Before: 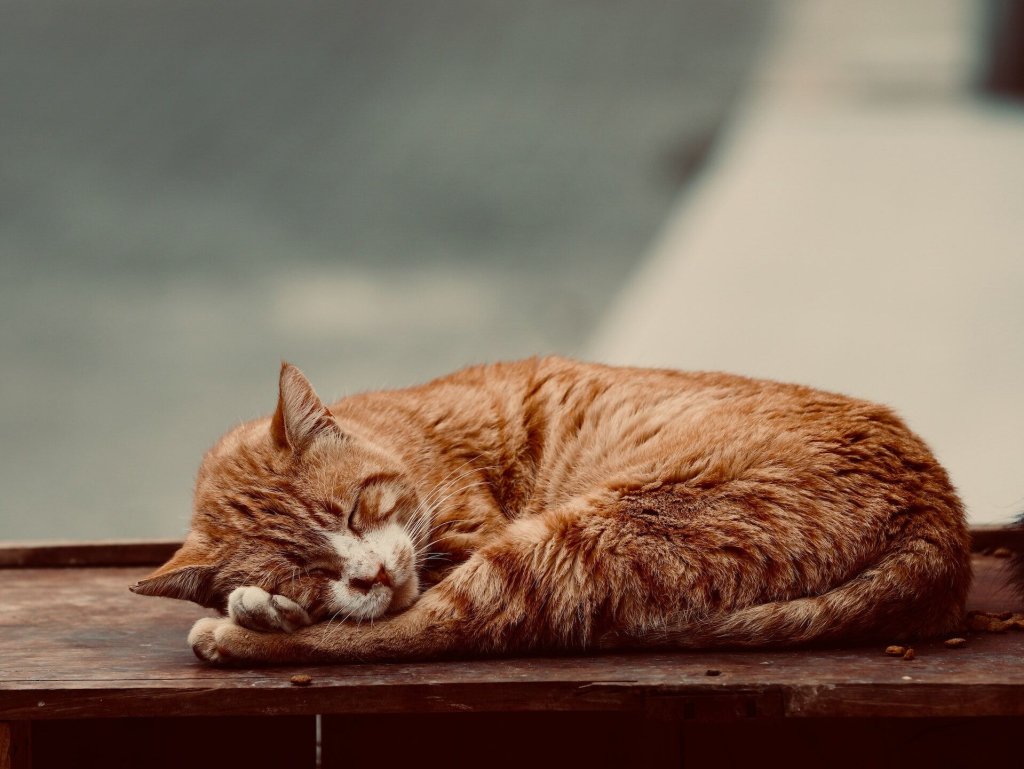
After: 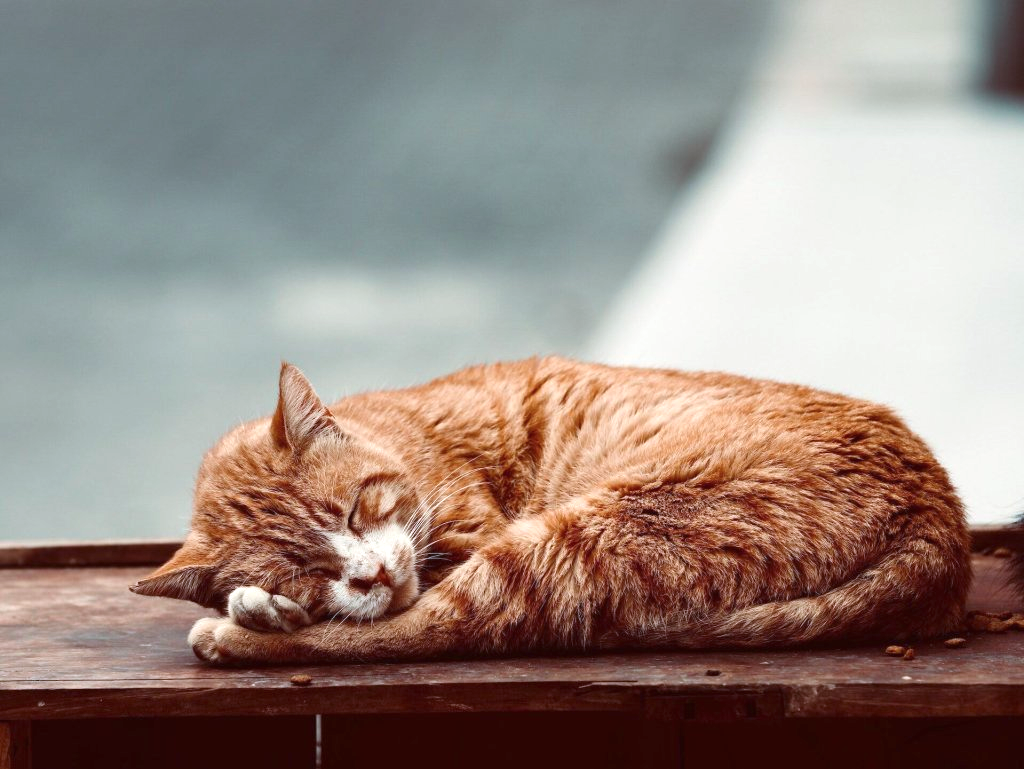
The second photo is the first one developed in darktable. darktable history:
exposure: black level correction 0, exposure 0.697 EV, compensate highlight preservation false
color calibration: x 0.37, y 0.382, temperature 4317.07 K
